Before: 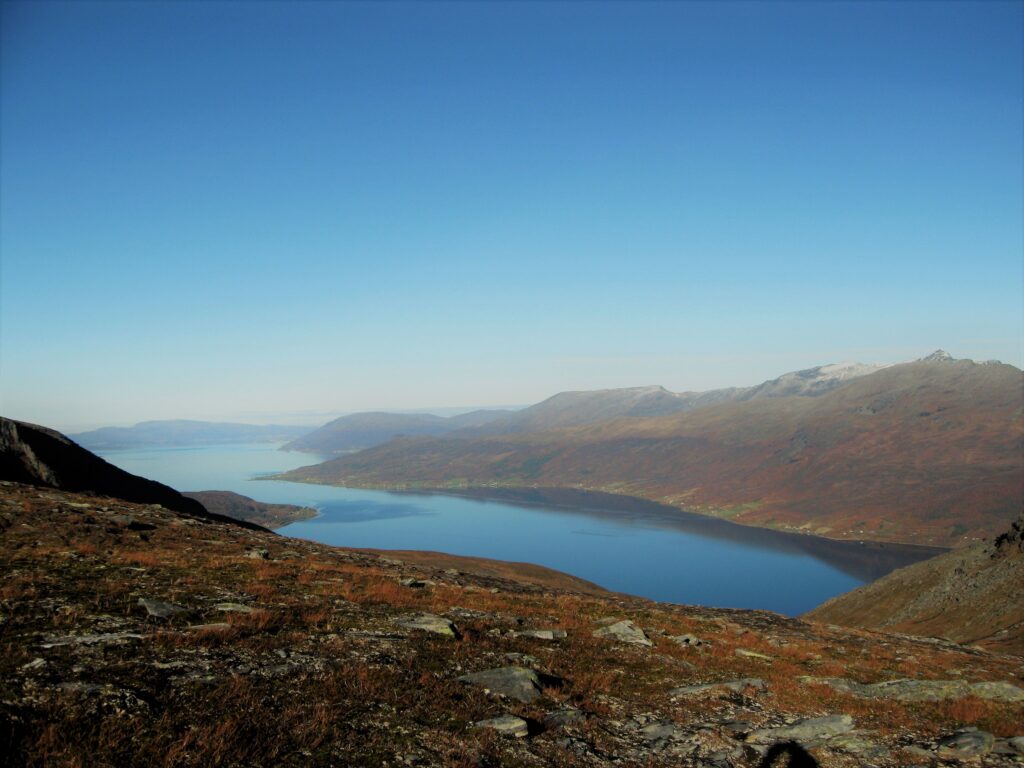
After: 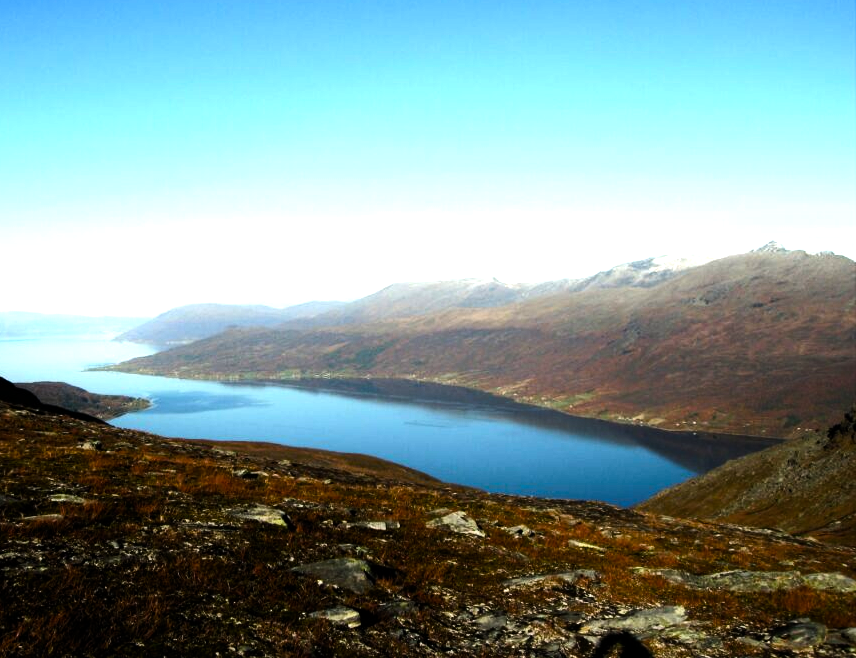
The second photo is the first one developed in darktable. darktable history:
tone equalizer: -8 EV -1.08 EV, -7 EV -1.01 EV, -6 EV -0.867 EV, -5 EV -0.578 EV, -3 EV 0.578 EV, -2 EV 0.867 EV, -1 EV 1.01 EV, +0 EV 1.08 EV, edges refinement/feathering 500, mask exposure compensation -1.57 EV, preserve details no
color balance rgb: shadows lift › luminance -20%, power › hue 72.24°, highlights gain › luminance 15%, global offset › hue 171.6°, perceptual saturation grading › global saturation 14.09%, perceptual saturation grading › highlights -25%, perceptual saturation grading › shadows 25%, global vibrance 25%, contrast 10%
crop: left 16.315%, top 14.246%
